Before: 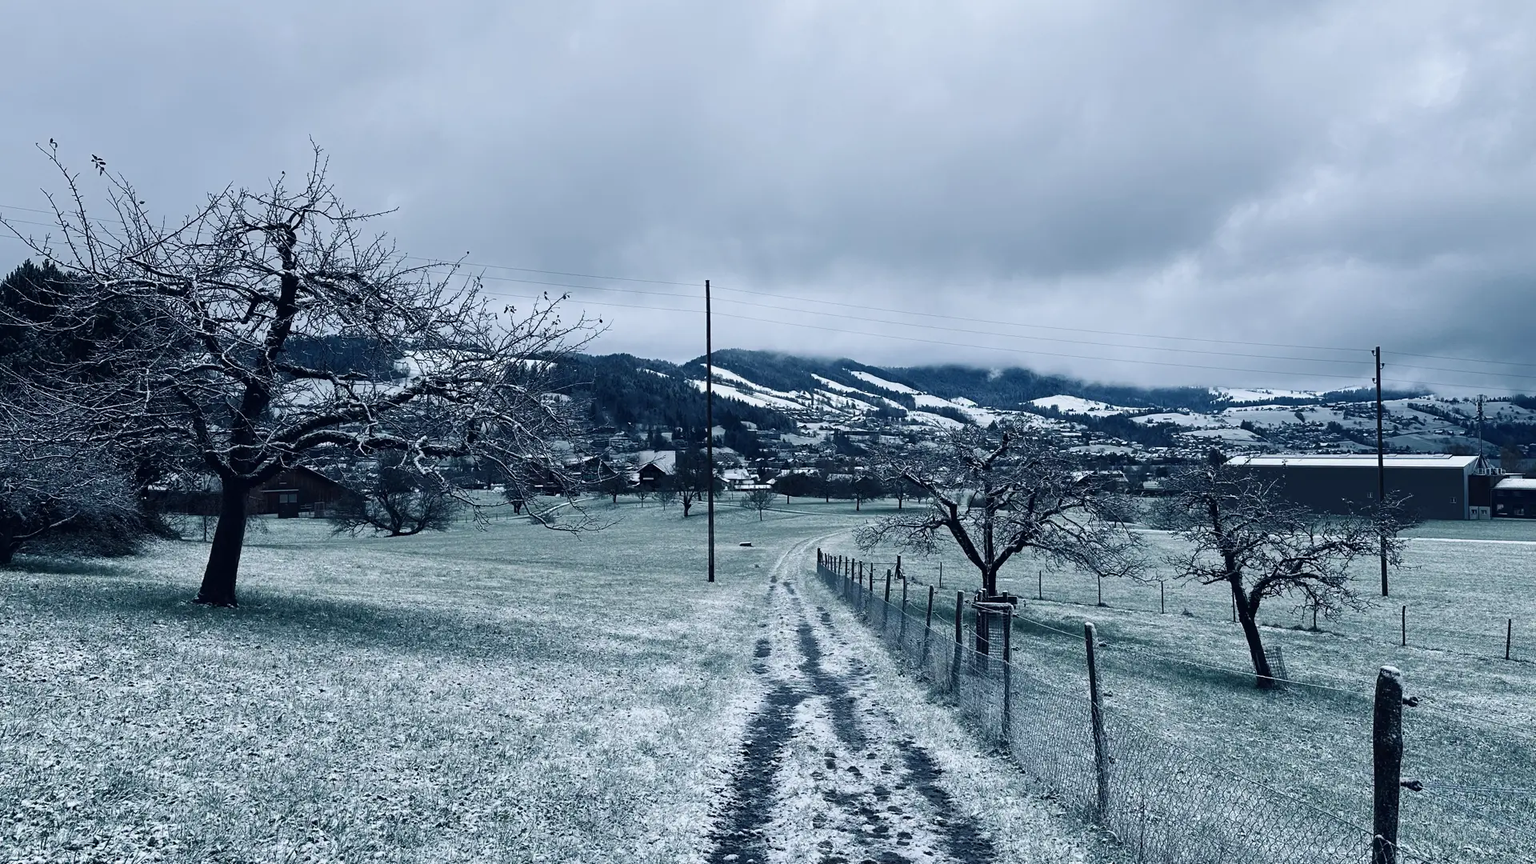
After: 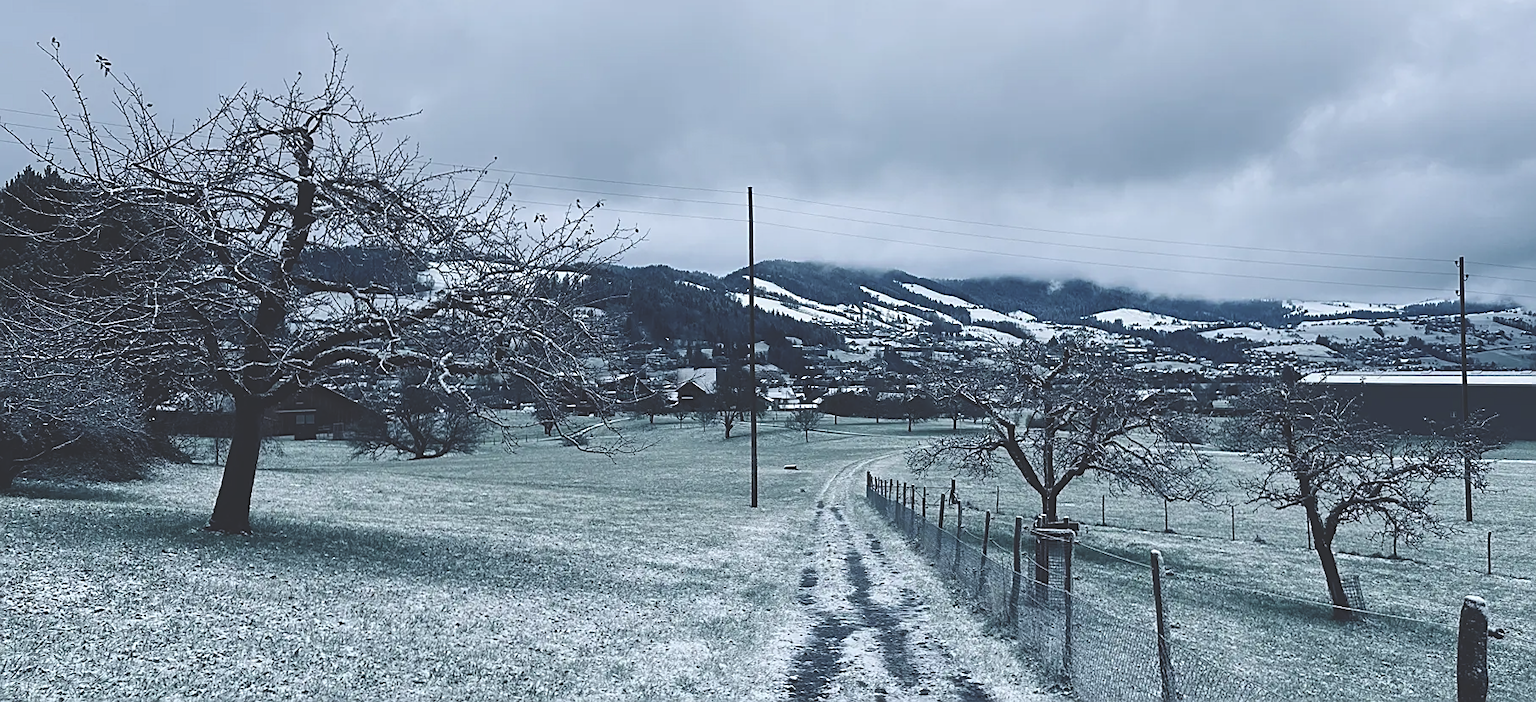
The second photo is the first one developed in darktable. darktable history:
sharpen: on, module defaults
exposure: black level correction -0.028, compensate highlight preservation false
crop and rotate: angle 0.058°, top 12.057%, right 5.571%, bottom 11.193%
